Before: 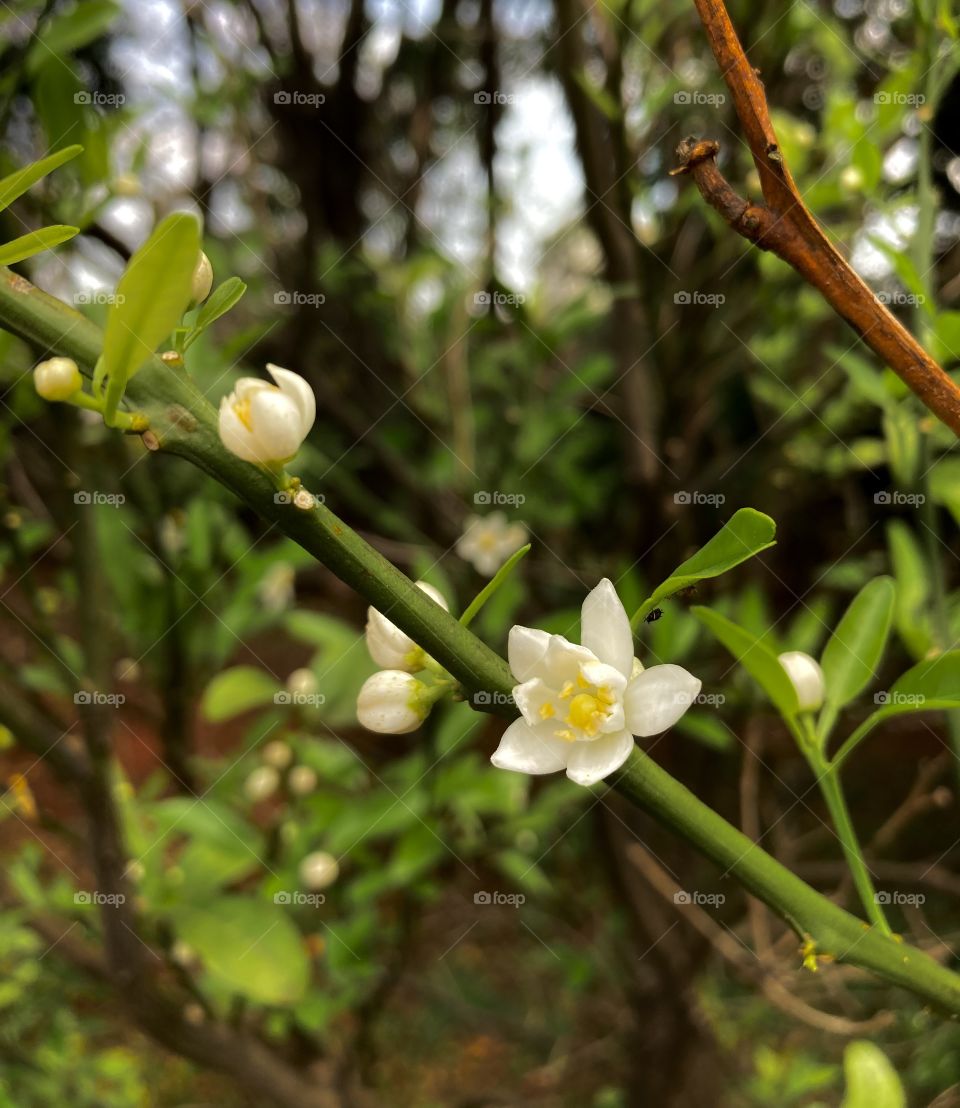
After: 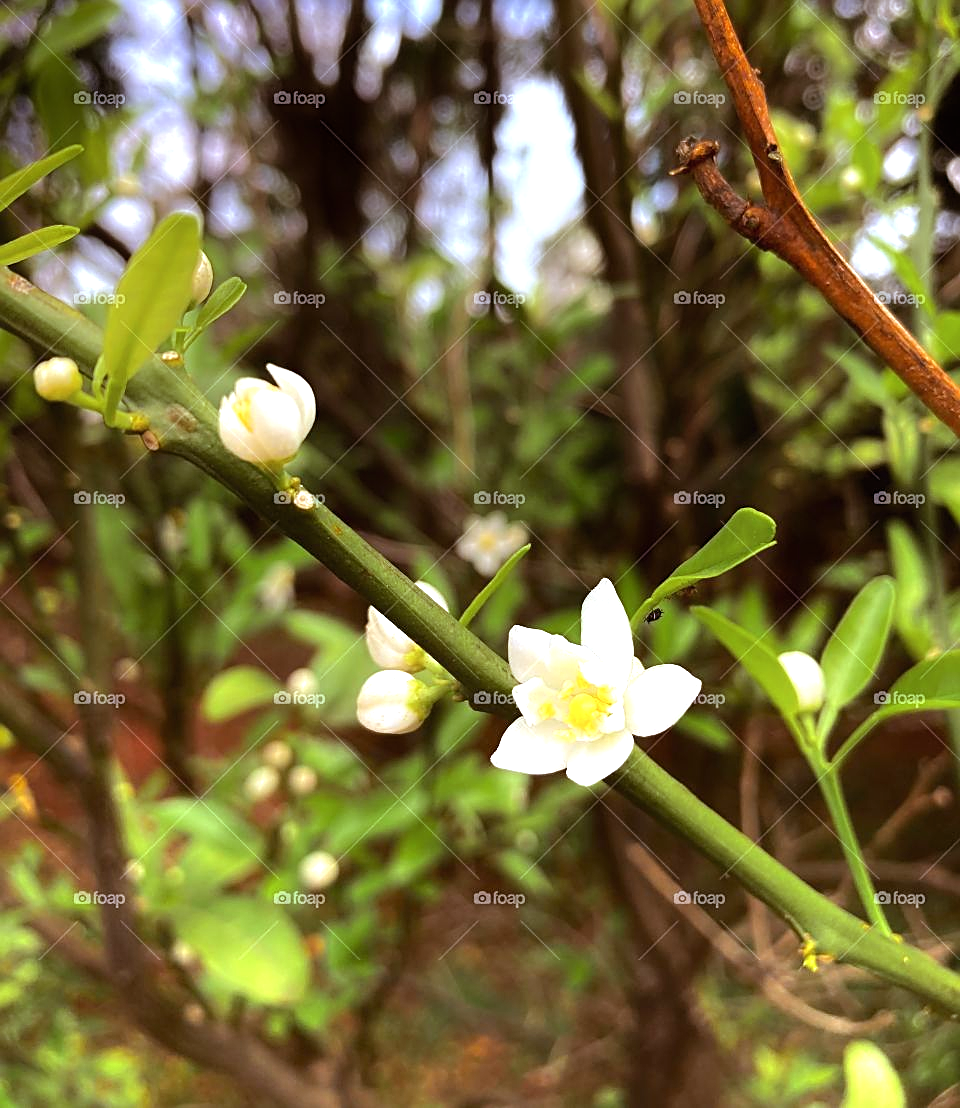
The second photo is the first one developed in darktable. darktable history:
tone equalizer: on, module defaults
sharpen: on, module defaults
graduated density: on, module defaults
rgb levels: mode RGB, independent channels, levels [[0, 0.5, 1], [0, 0.521, 1], [0, 0.536, 1]]
exposure: black level correction 0, exposure 1.2 EV, compensate exposure bias true, compensate highlight preservation false
shadows and highlights: shadows 37.27, highlights -28.18, soften with gaussian
color calibration: illuminant as shot in camera, x 0.377, y 0.392, temperature 4169.3 K, saturation algorithm version 1 (2020)
contrast equalizer: y [[0.5, 0.488, 0.462, 0.461, 0.491, 0.5], [0.5 ×6], [0.5 ×6], [0 ×6], [0 ×6]]
